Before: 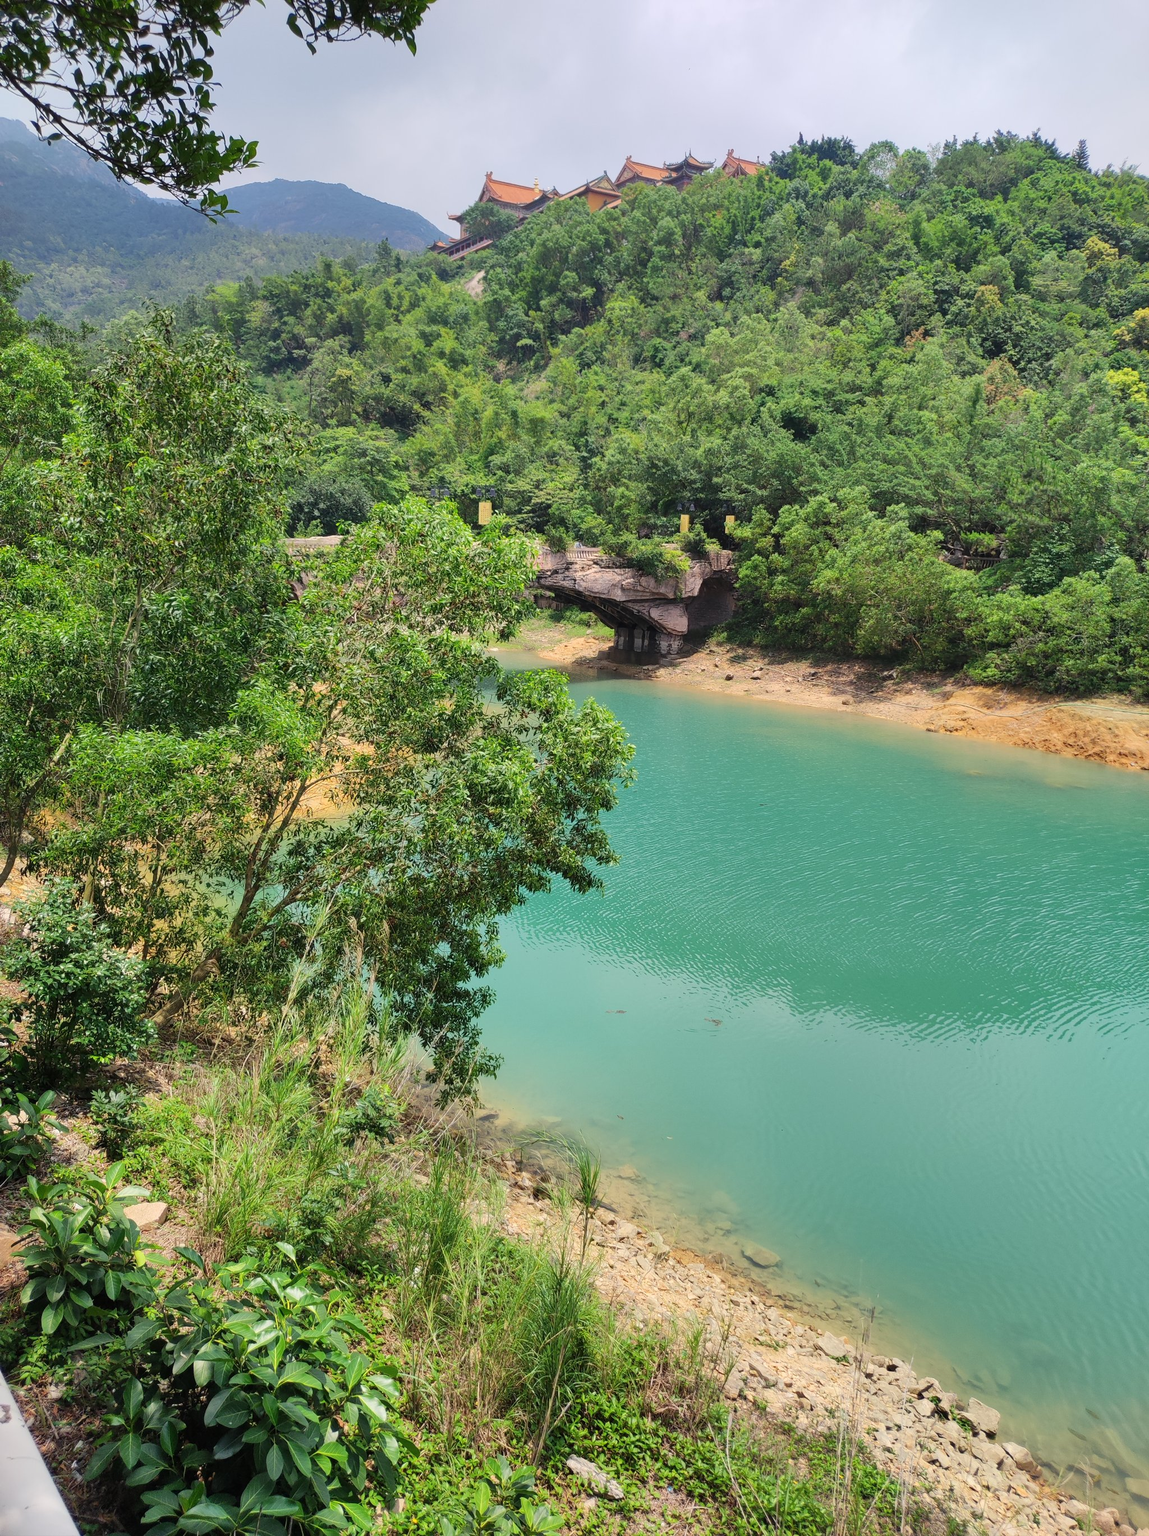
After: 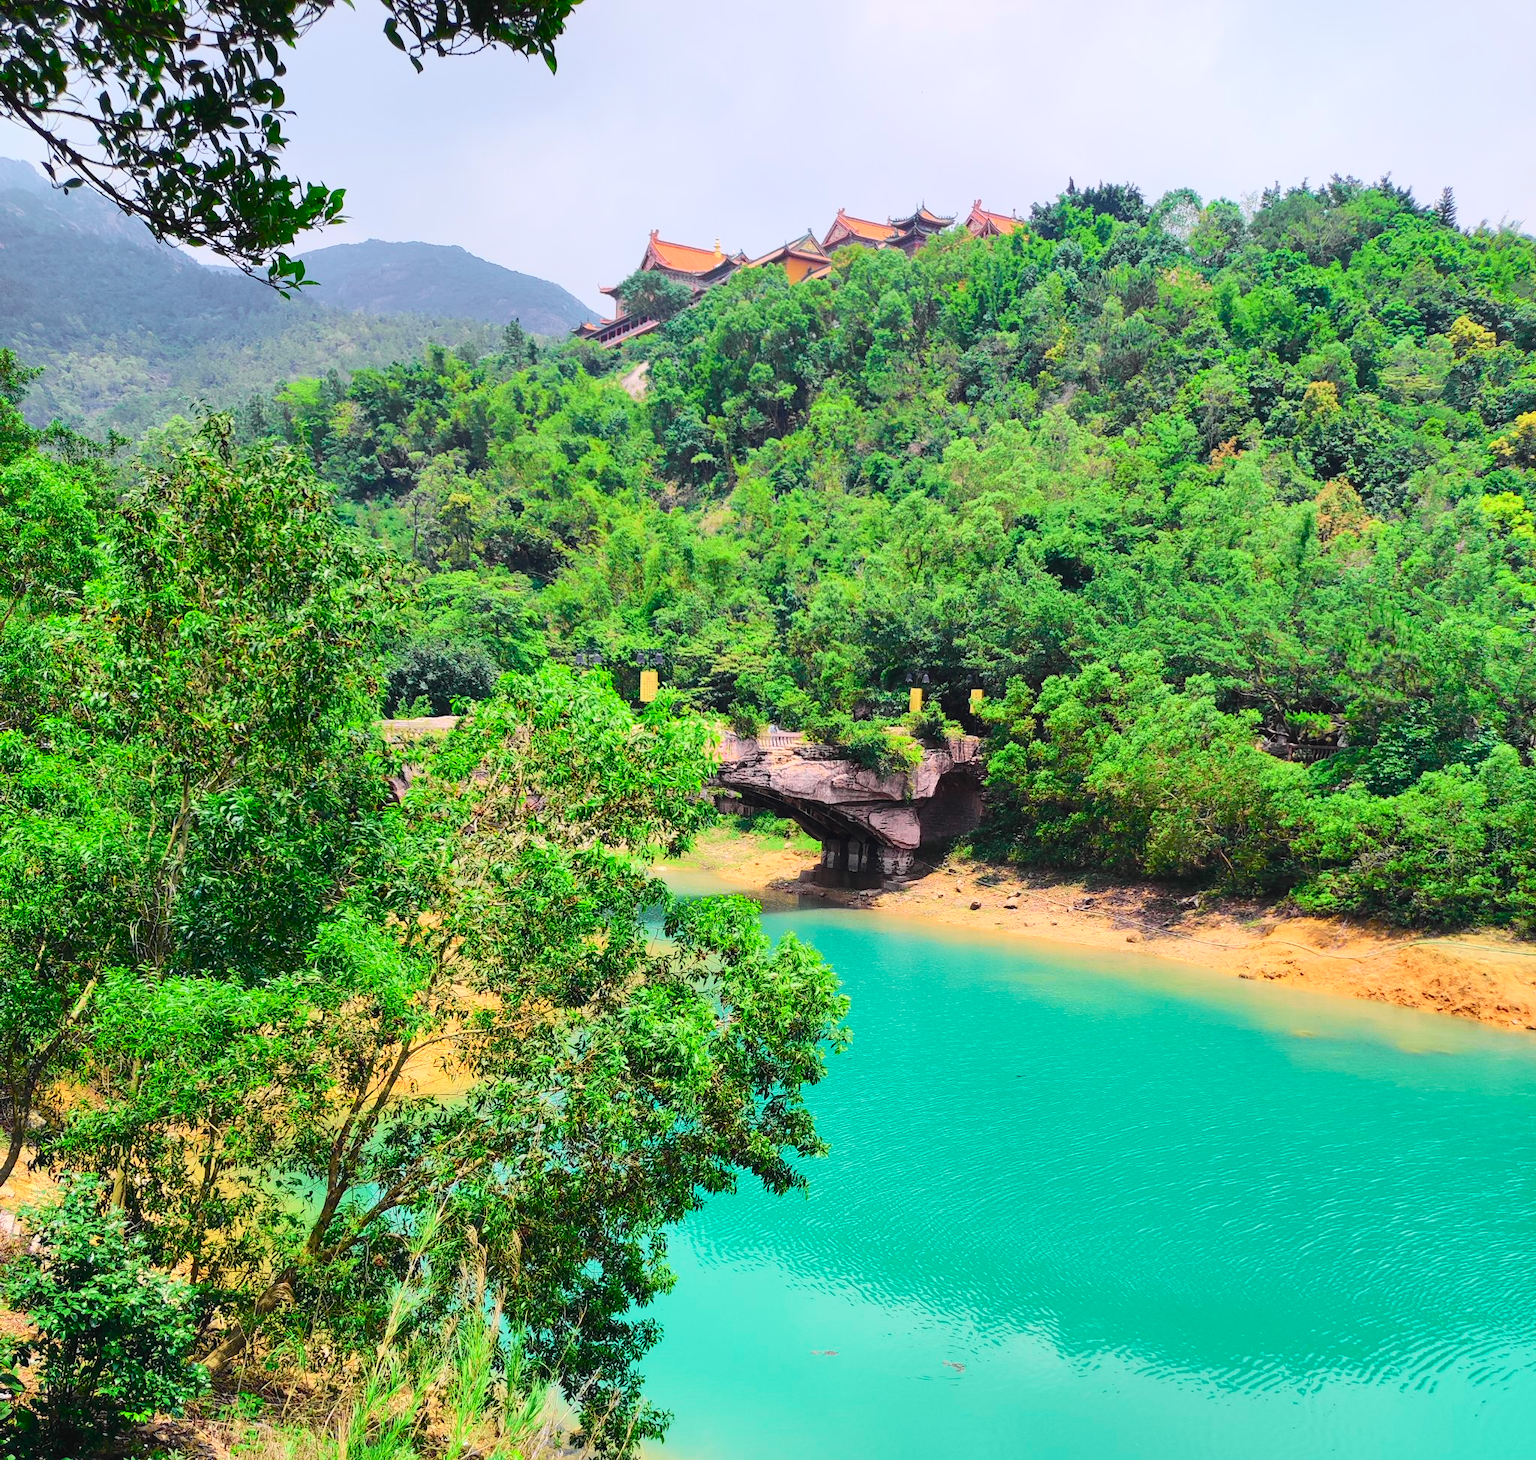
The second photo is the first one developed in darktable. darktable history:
crop: right 0.001%, bottom 28.837%
tone curve: curves: ch0 [(0, 0.023) (0.103, 0.087) (0.295, 0.297) (0.445, 0.531) (0.553, 0.665) (0.735, 0.843) (0.994, 1)]; ch1 [(0, 0) (0.427, 0.346) (0.456, 0.426) (0.484, 0.483) (0.509, 0.514) (0.535, 0.56) (0.581, 0.632) (0.646, 0.715) (1, 1)]; ch2 [(0, 0) (0.369, 0.388) (0.449, 0.431) (0.501, 0.495) (0.533, 0.518) (0.572, 0.612) (0.677, 0.752) (1, 1)], color space Lab, independent channels, preserve colors none
